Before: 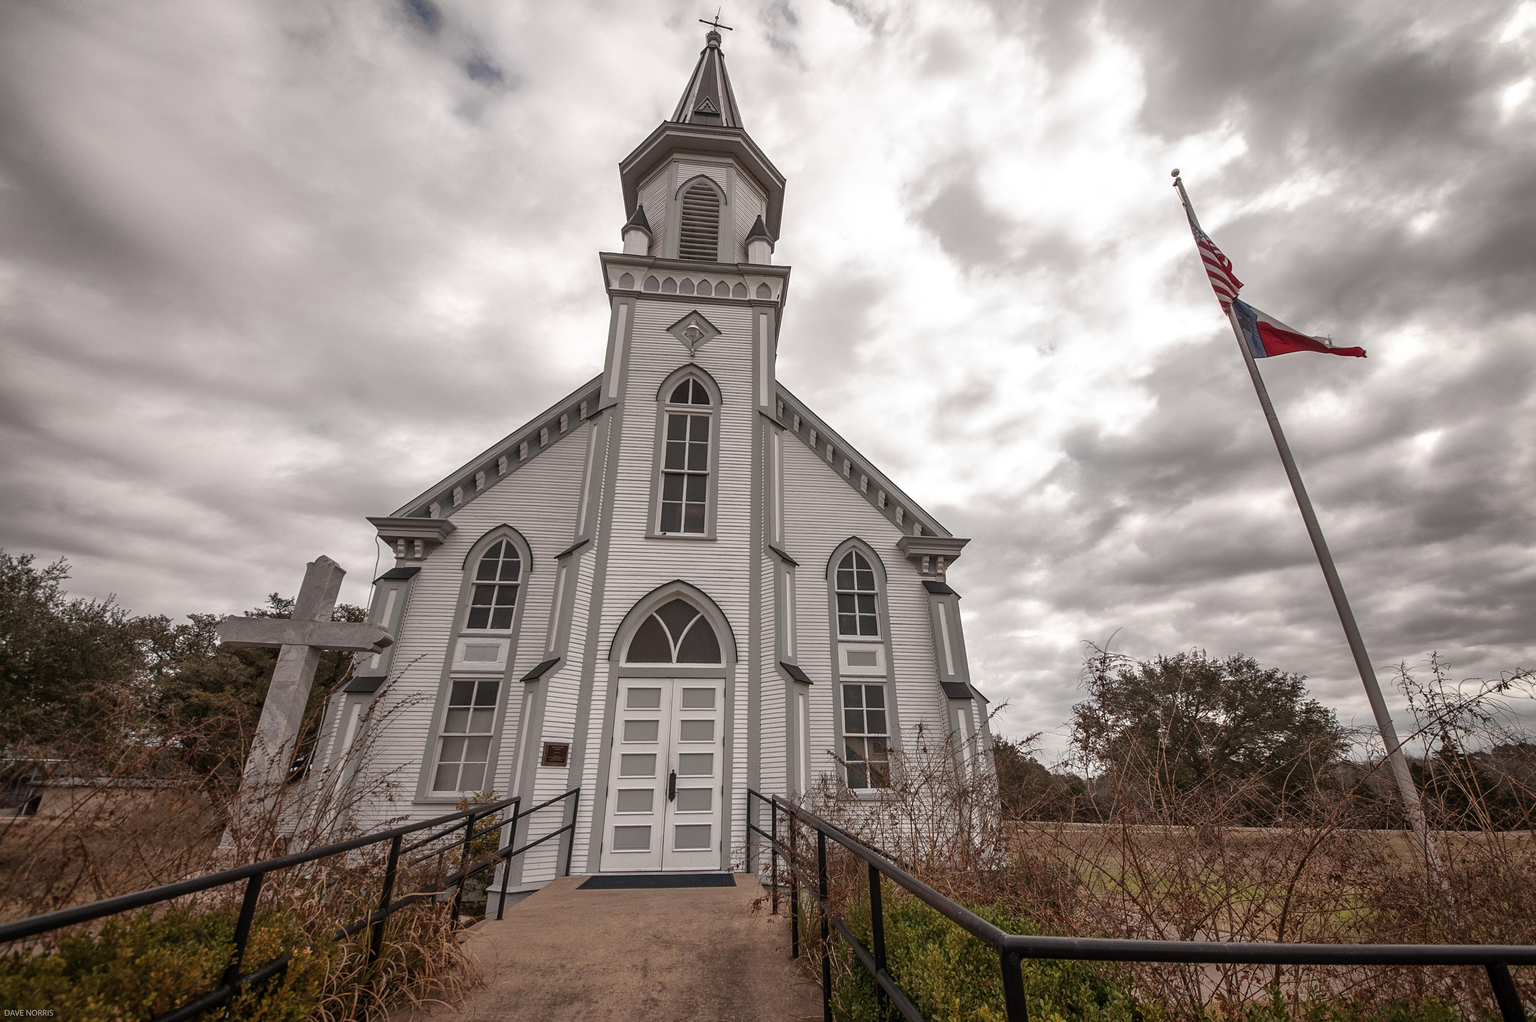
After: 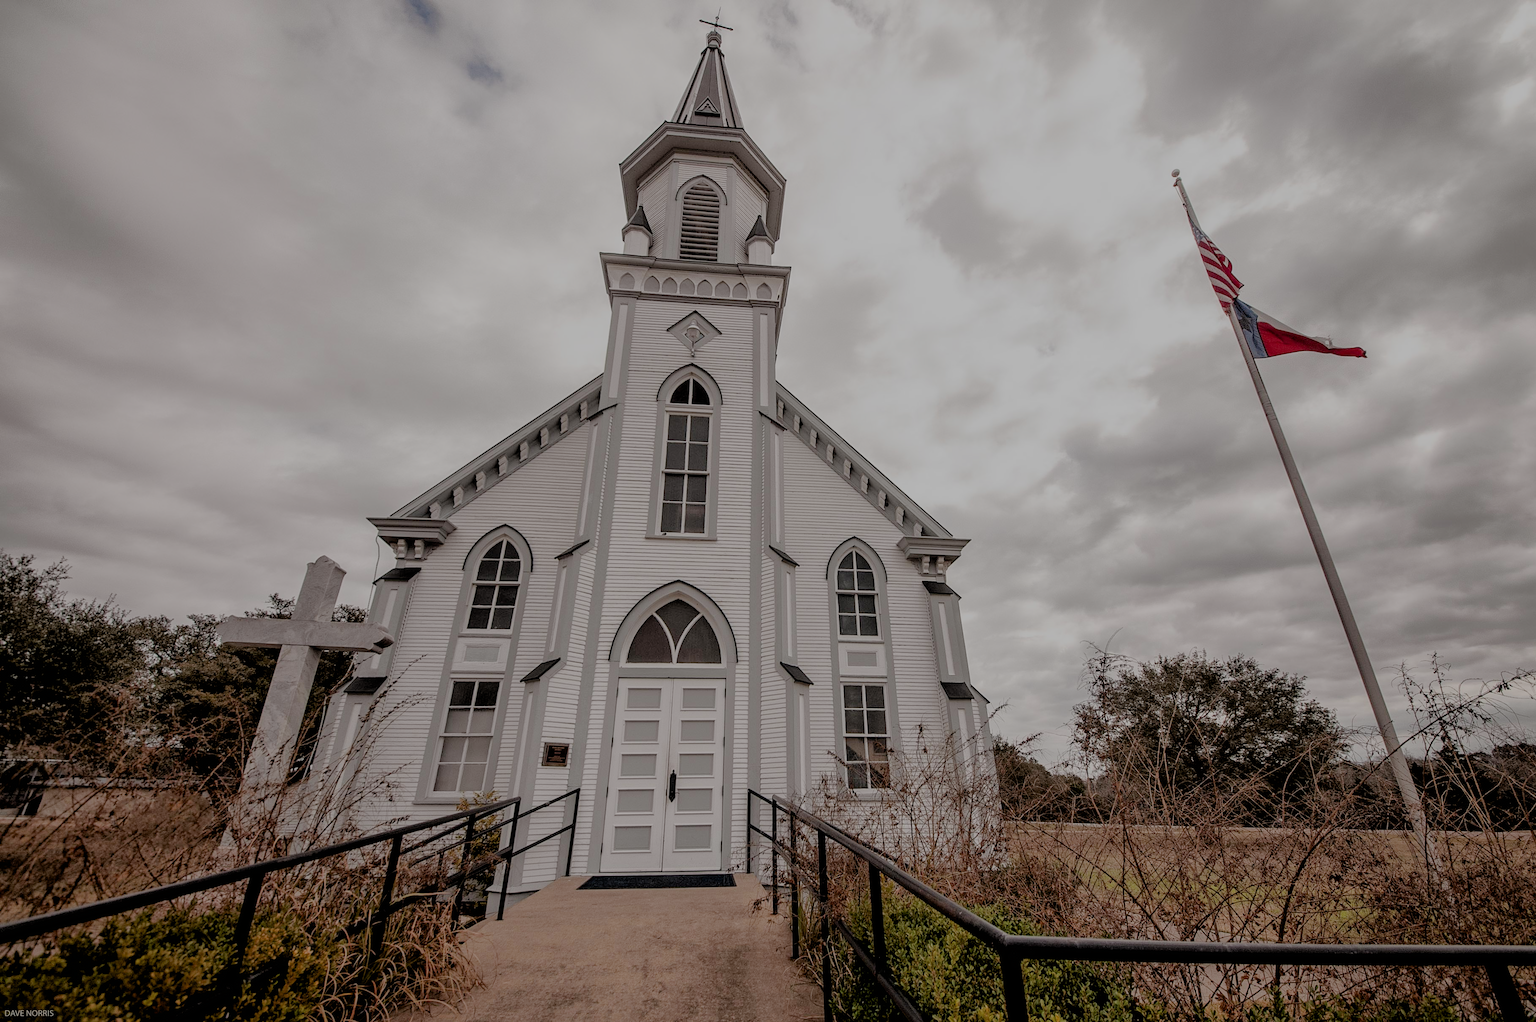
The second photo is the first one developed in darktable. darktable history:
filmic rgb: black relative exposure -4.42 EV, white relative exposure 6.58 EV, hardness 1.85, contrast 0.5
exposure: black level correction 0.009, exposure 0.119 EV, compensate highlight preservation false
